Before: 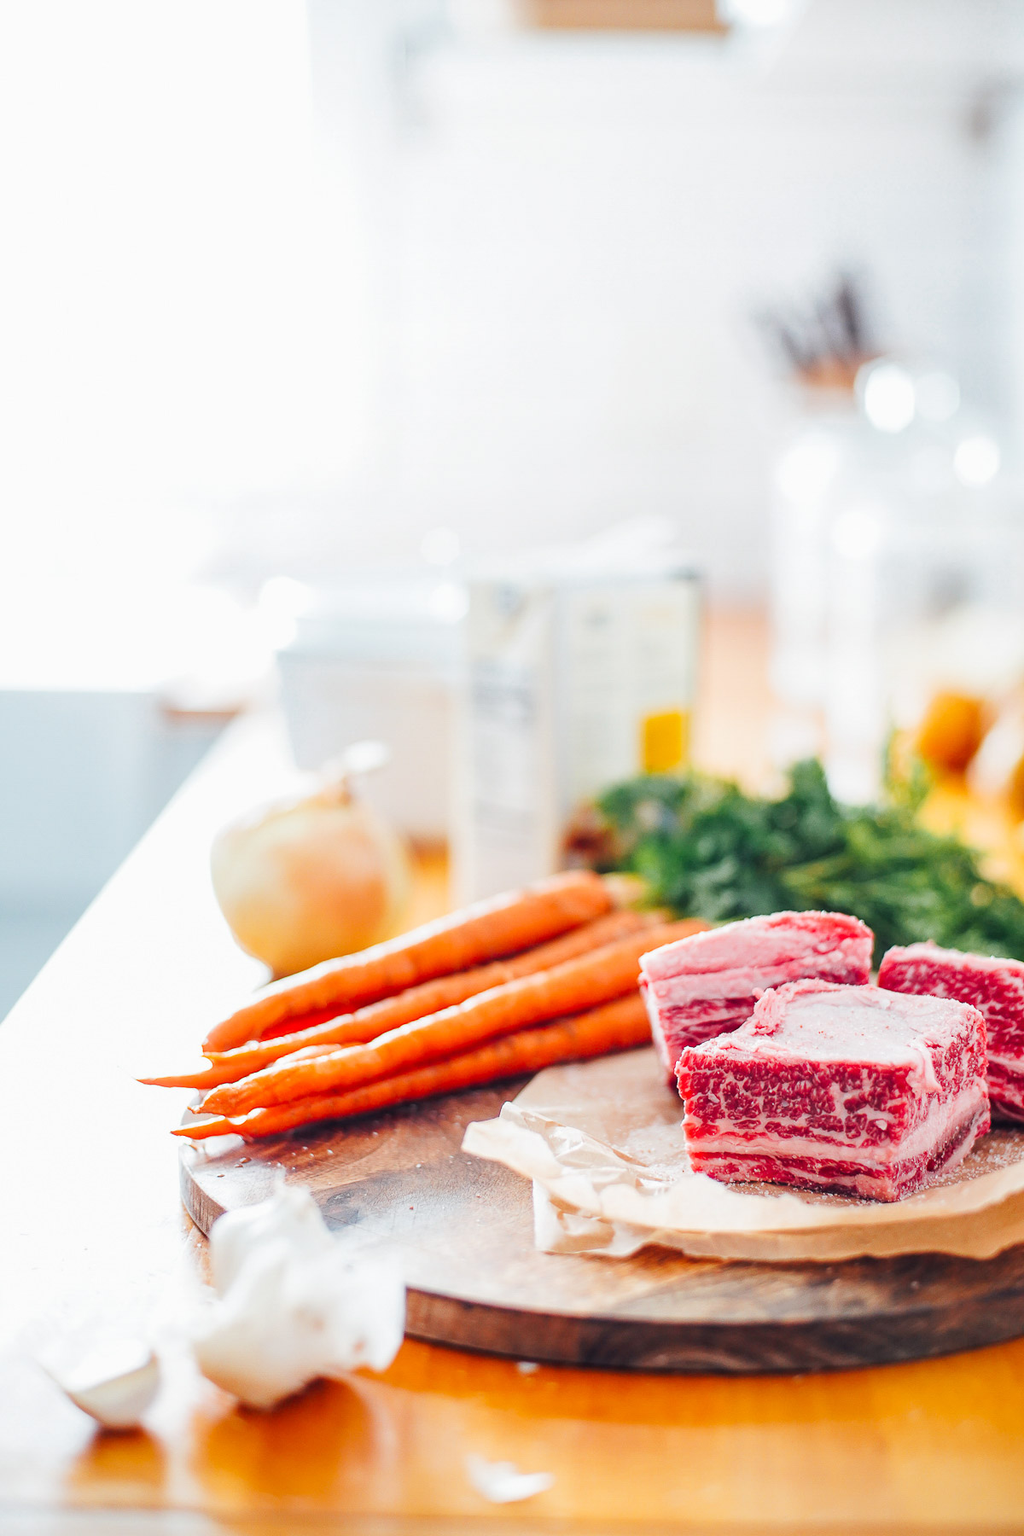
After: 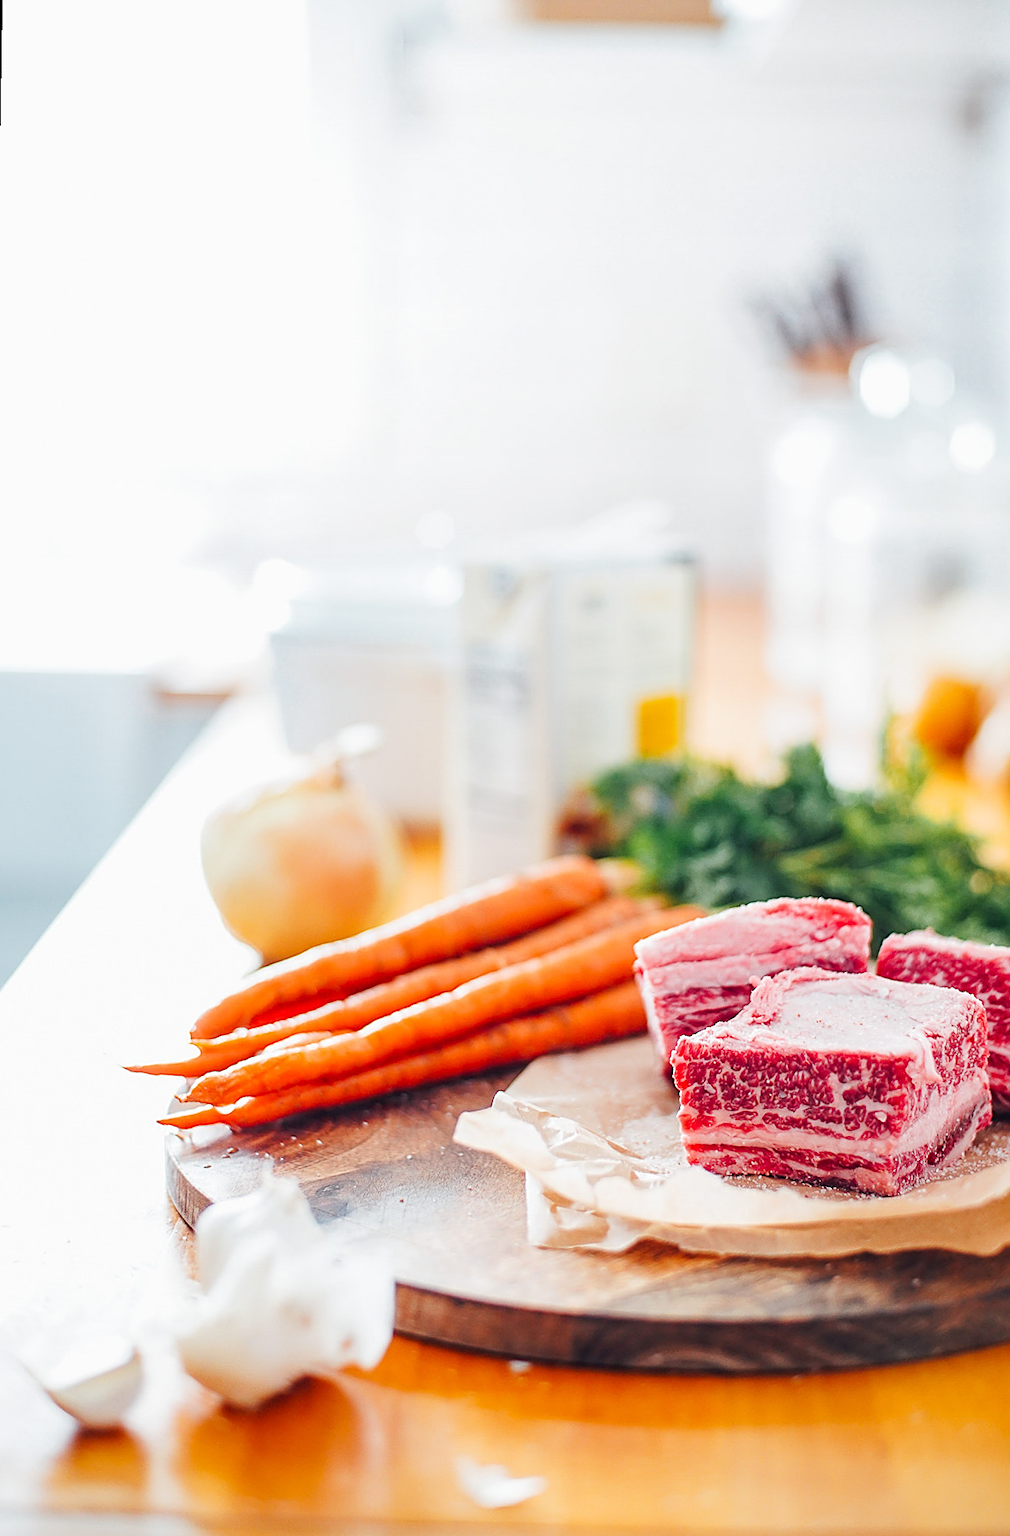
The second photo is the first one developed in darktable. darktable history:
sharpen: on, module defaults
rotate and perspective: rotation 0.226°, lens shift (vertical) -0.042, crop left 0.023, crop right 0.982, crop top 0.006, crop bottom 0.994
